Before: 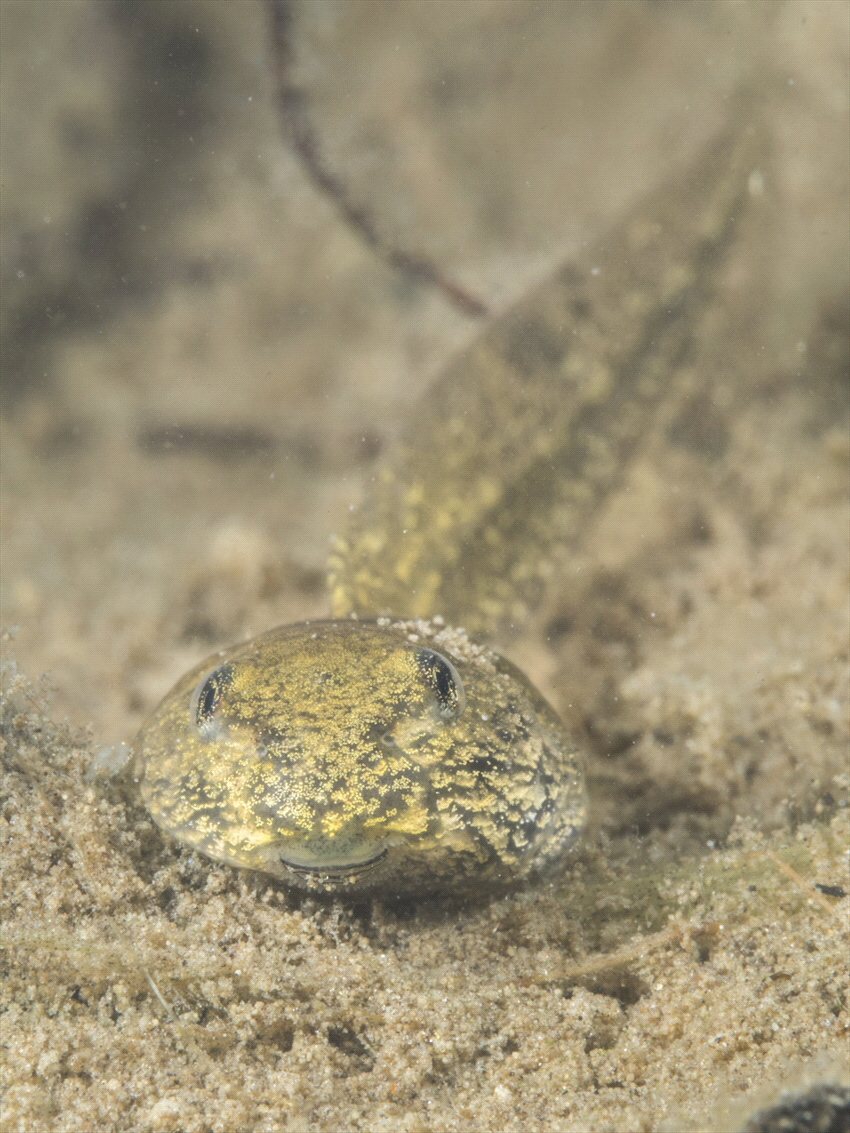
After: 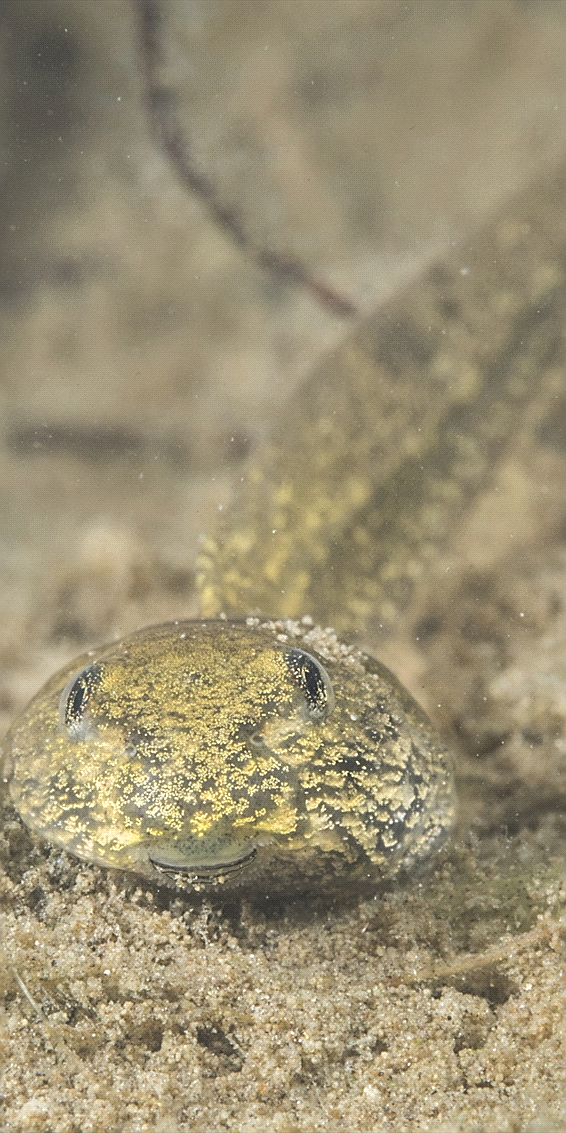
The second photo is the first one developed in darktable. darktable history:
crop: left 15.419%, right 17.914%
sharpen: radius 1.4, amount 1.25, threshold 0.7
